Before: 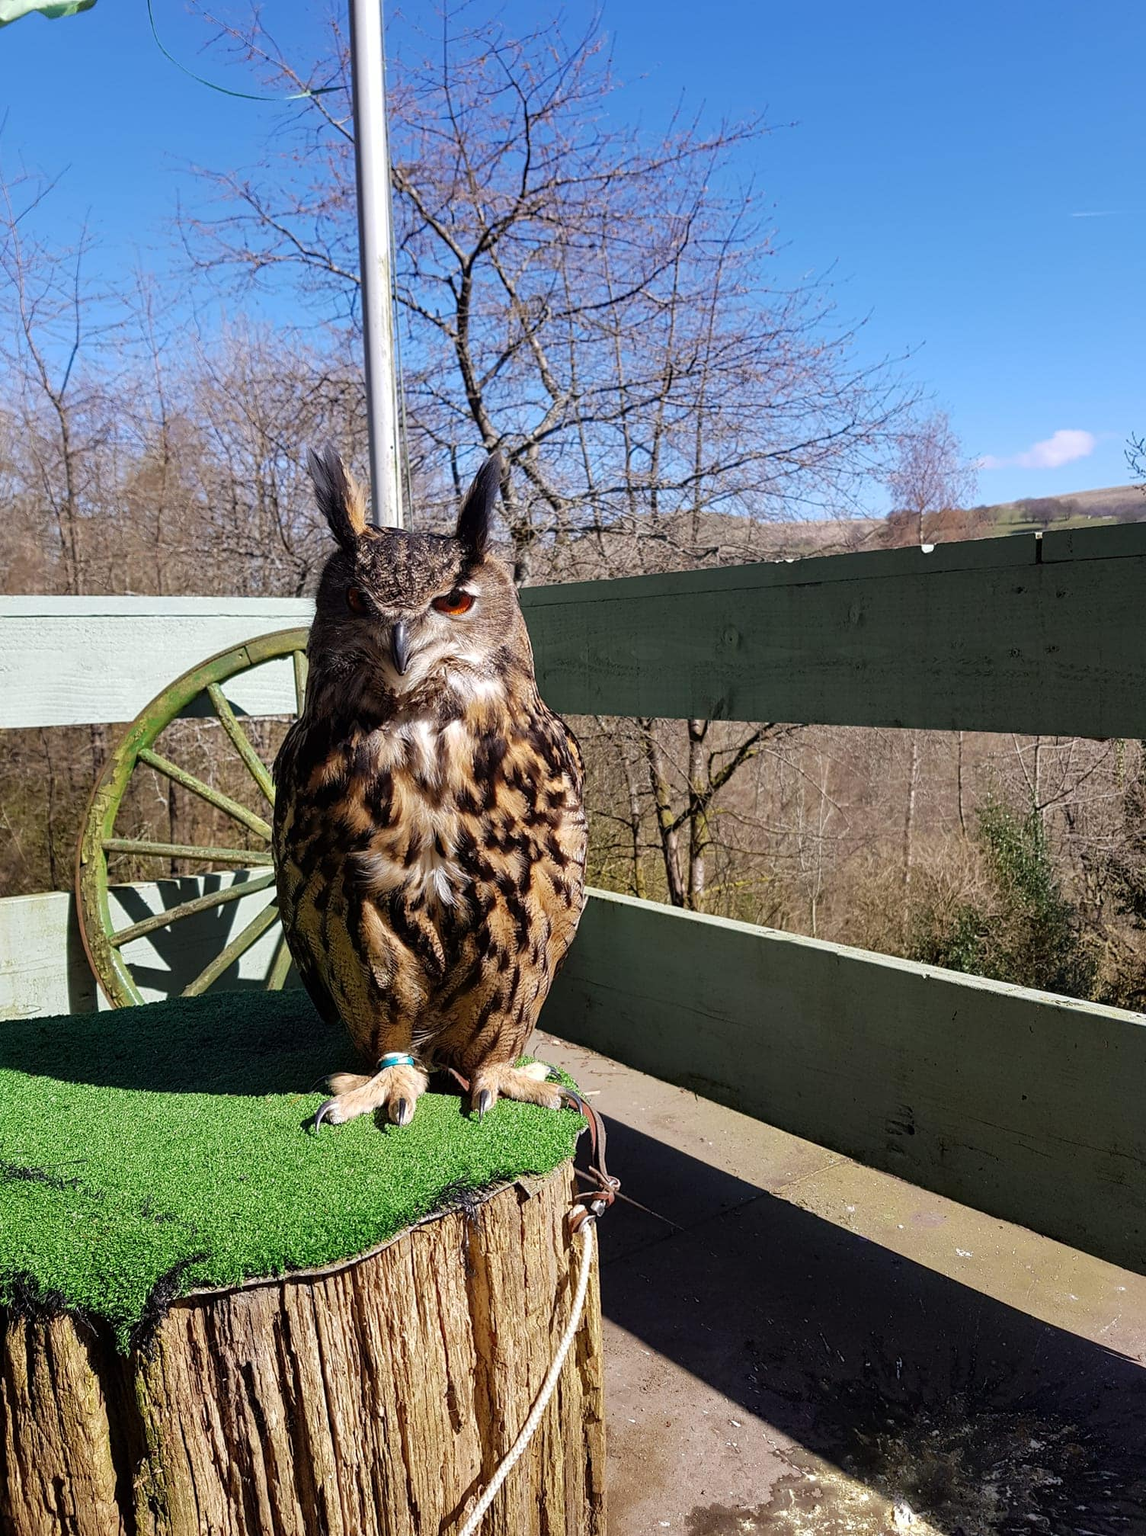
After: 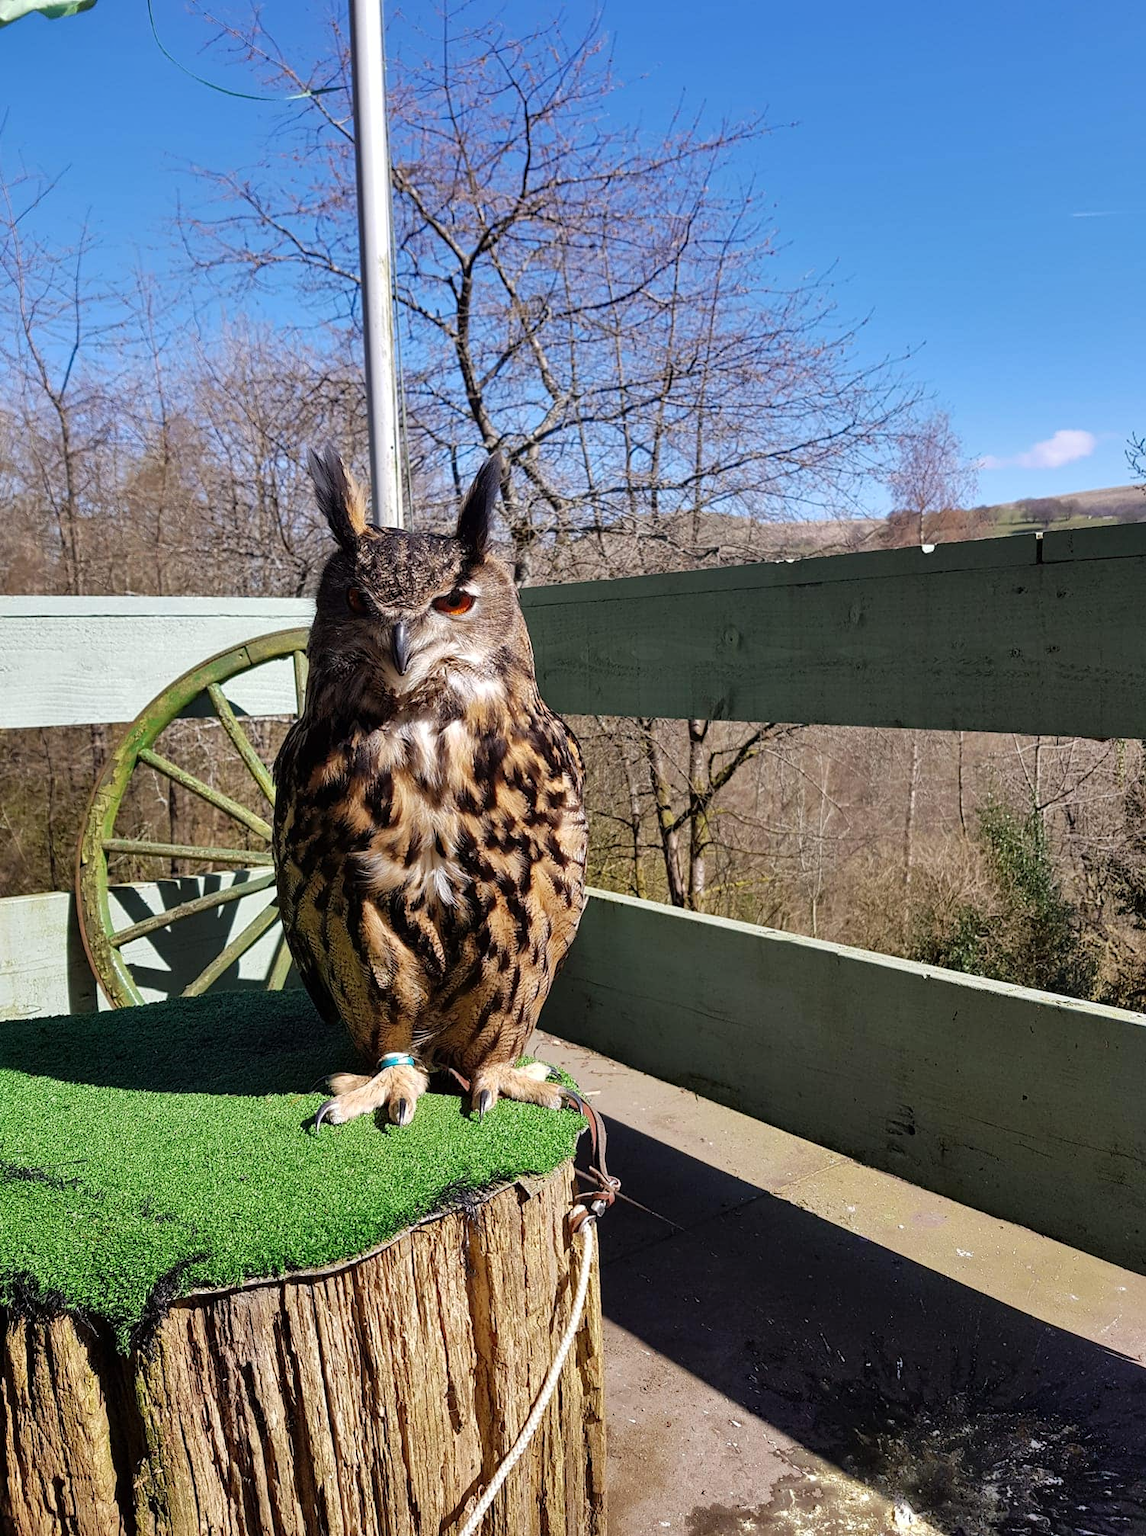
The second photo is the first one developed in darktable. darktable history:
tone equalizer: on, module defaults
shadows and highlights: low approximation 0.01, soften with gaussian
